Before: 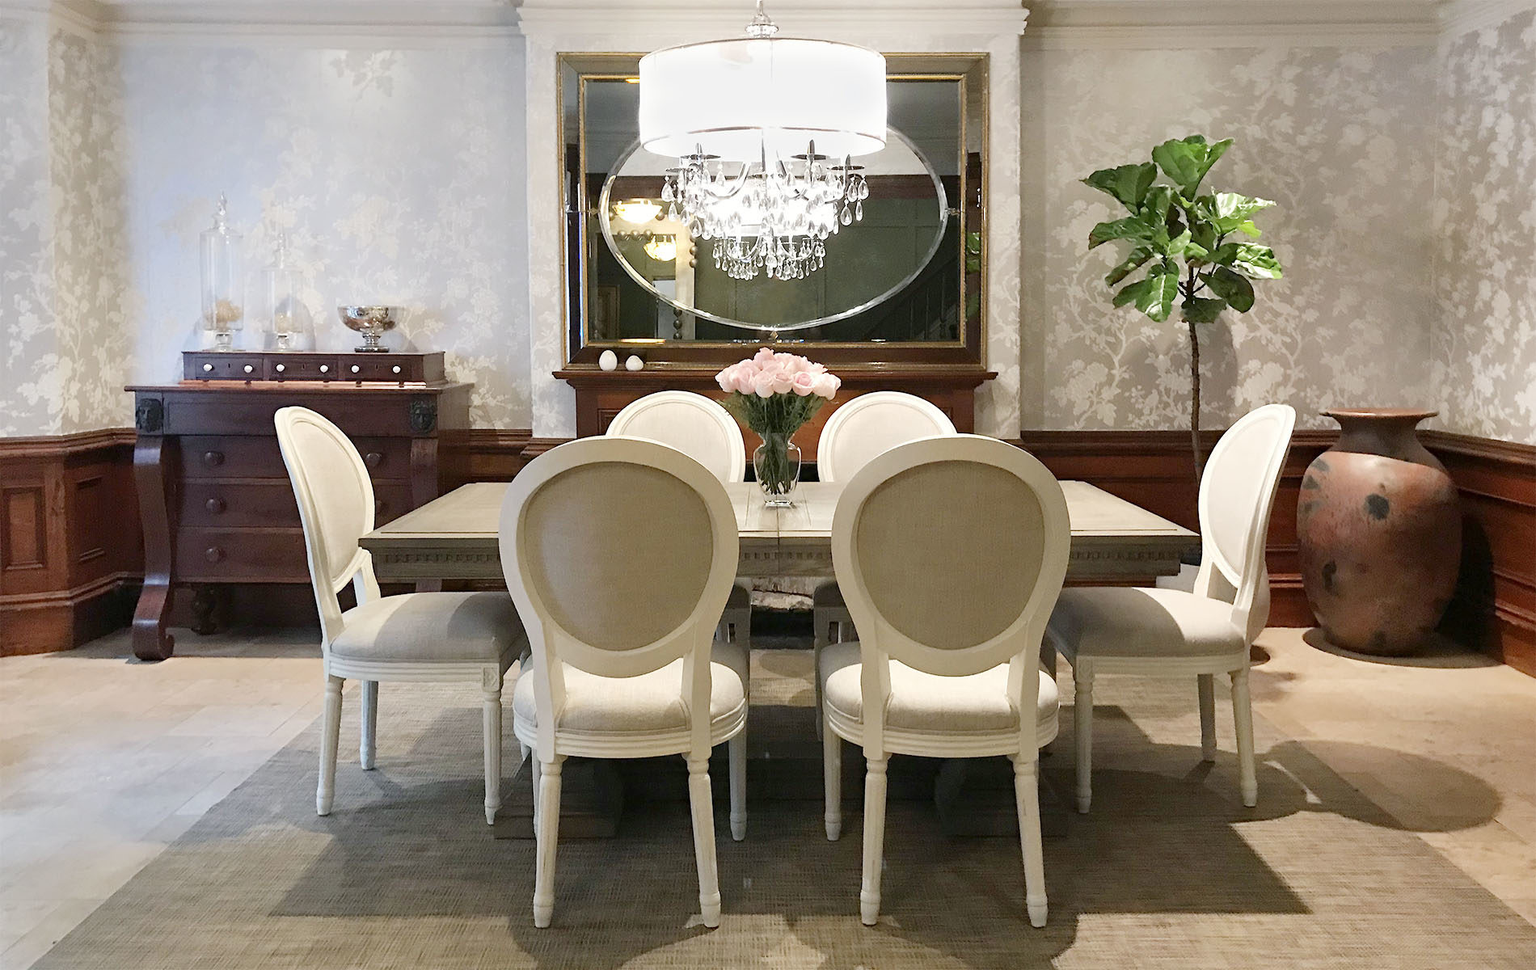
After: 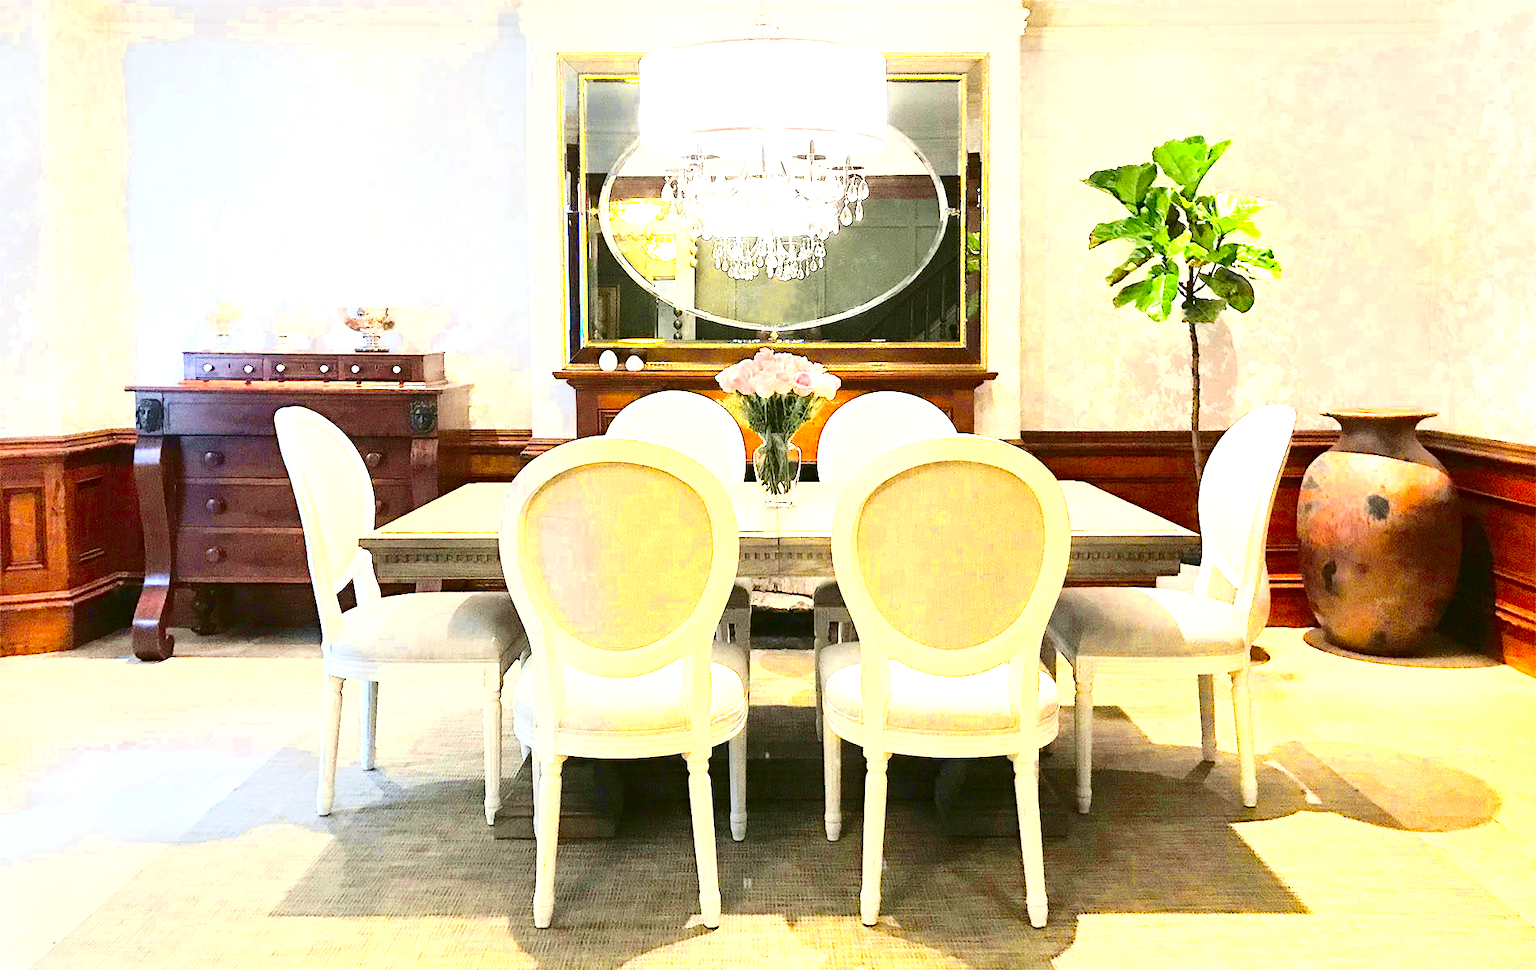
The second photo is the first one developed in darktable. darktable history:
tone curve: curves: ch0 [(0.003, 0.023) (0.071, 0.052) (0.236, 0.197) (0.466, 0.557) (0.625, 0.761) (0.783, 0.9) (0.994, 0.968)]; ch1 [(0, 0) (0.262, 0.227) (0.417, 0.386) (0.469, 0.467) (0.502, 0.498) (0.528, 0.53) (0.573, 0.579) (0.605, 0.621) (0.644, 0.671) (0.686, 0.728) (0.994, 0.987)]; ch2 [(0, 0) (0.262, 0.188) (0.385, 0.353) (0.427, 0.424) (0.495, 0.493) (0.515, 0.54) (0.547, 0.561) (0.589, 0.613) (0.644, 0.748) (1, 1)], color space Lab, independent channels, preserve colors none
color zones: curves: ch0 [(0.004, 0.305) (0.261, 0.623) (0.389, 0.399) (0.708, 0.571) (0.947, 0.34)]; ch1 [(0.025, 0.645) (0.229, 0.584) (0.326, 0.551) (0.484, 0.262) (0.757, 0.643)]
exposure: exposure 1.15 EV, compensate highlight preservation false
